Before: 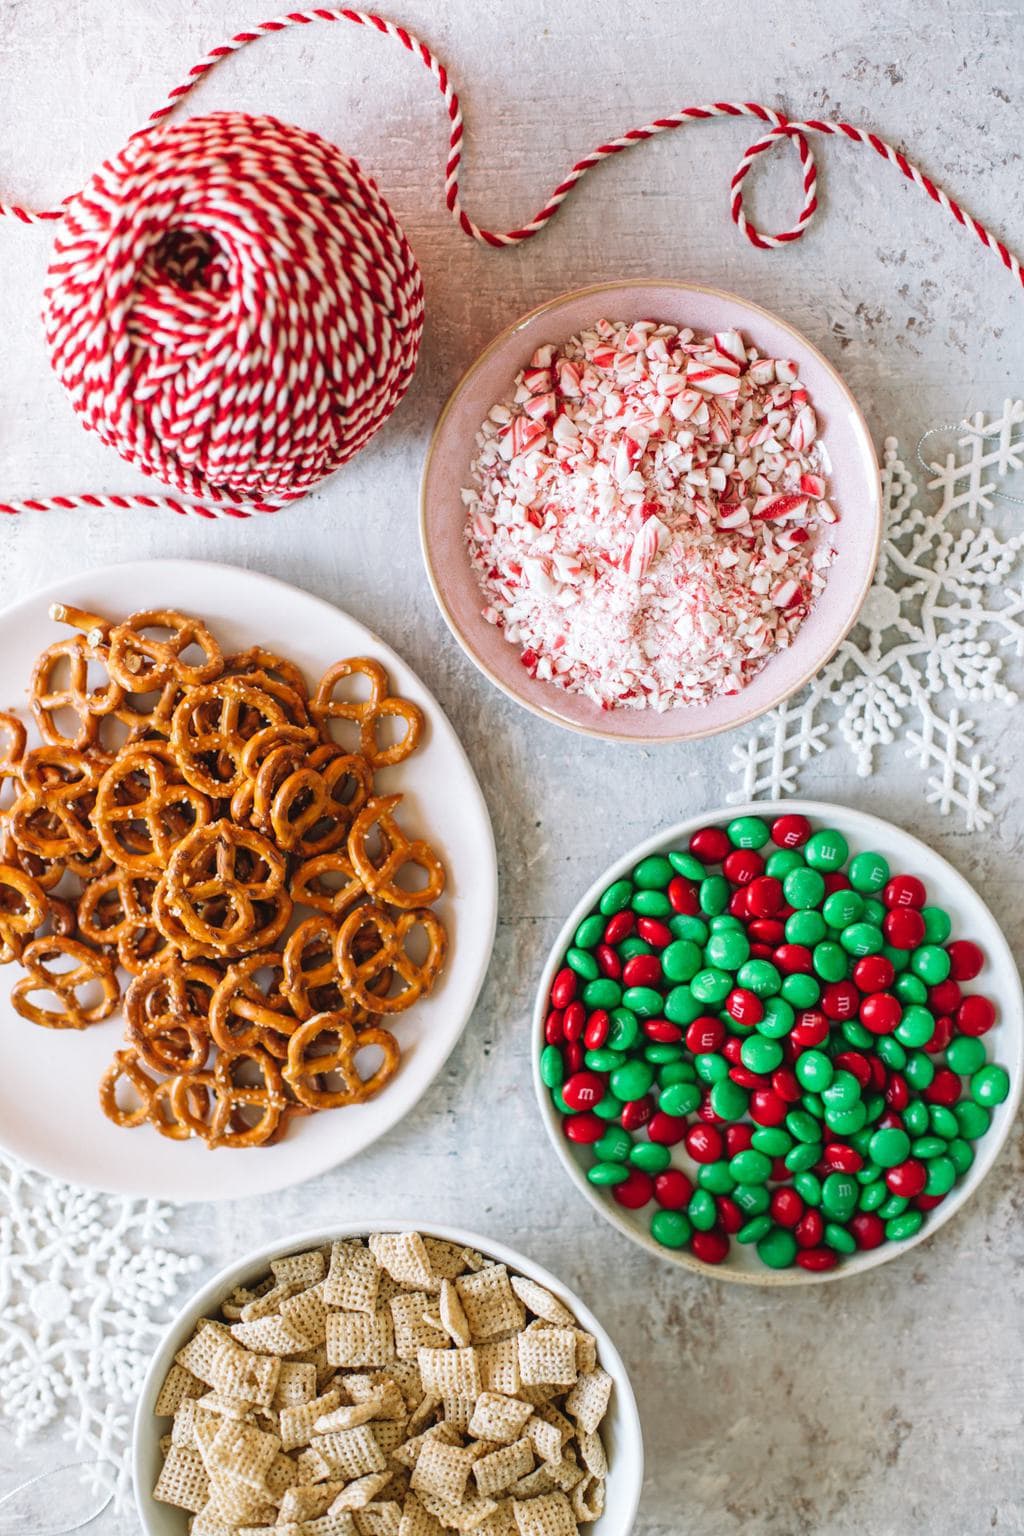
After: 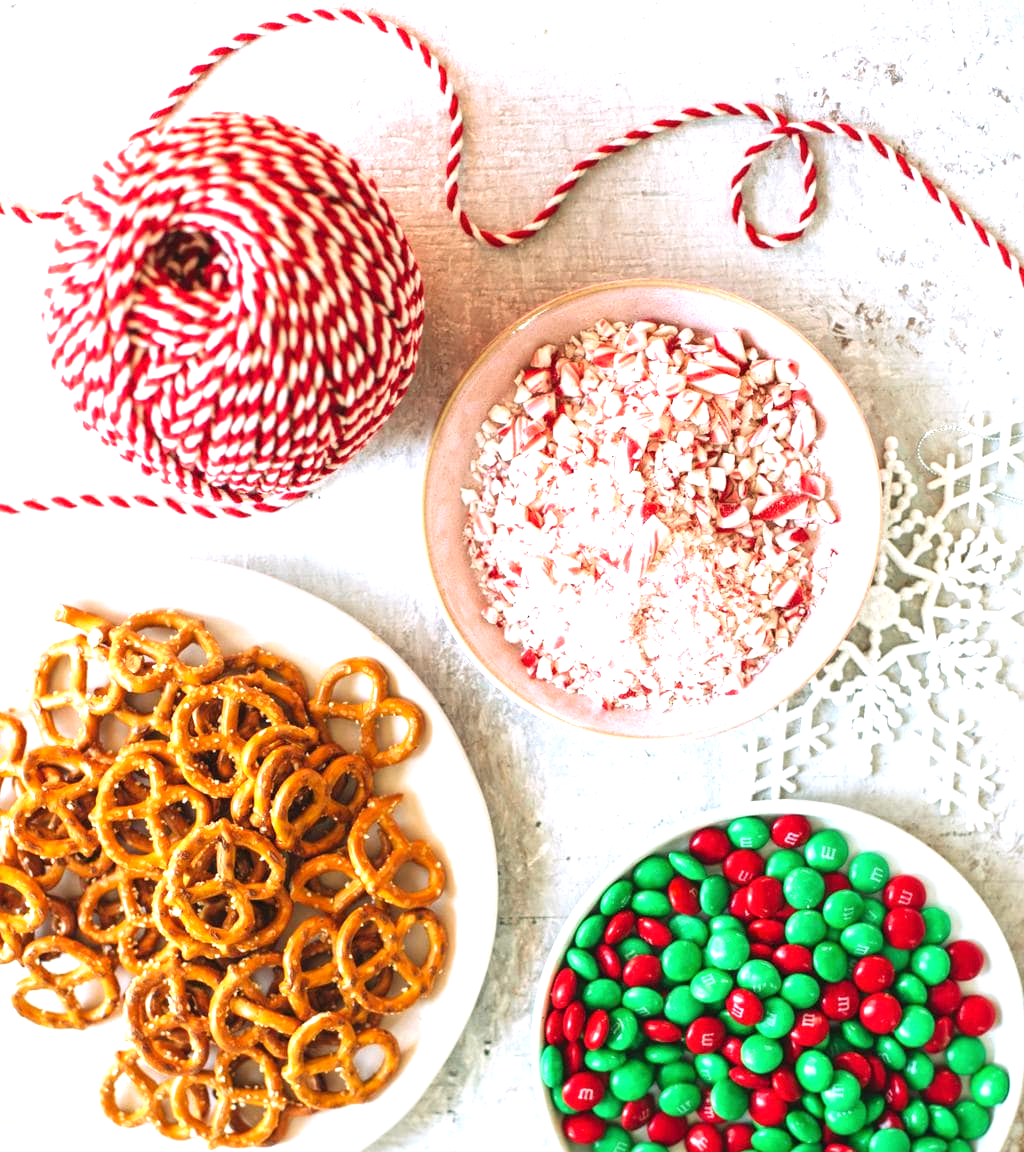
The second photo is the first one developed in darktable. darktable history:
crop: bottom 24.988%
rgb curve: curves: ch2 [(0, 0) (0.567, 0.512) (1, 1)], mode RGB, independent channels
exposure: exposure 0.935 EV, compensate highlight preservation false
